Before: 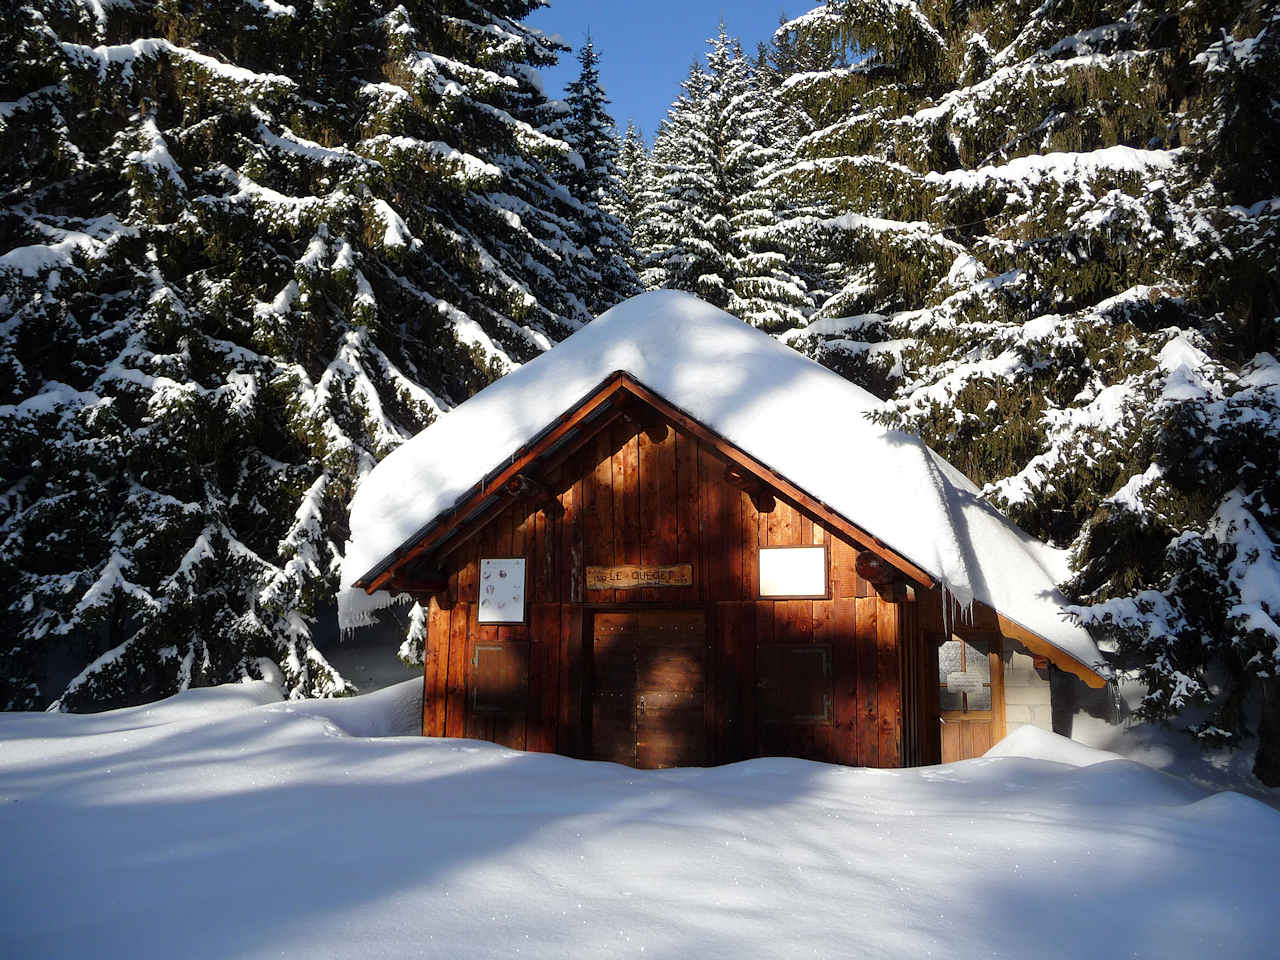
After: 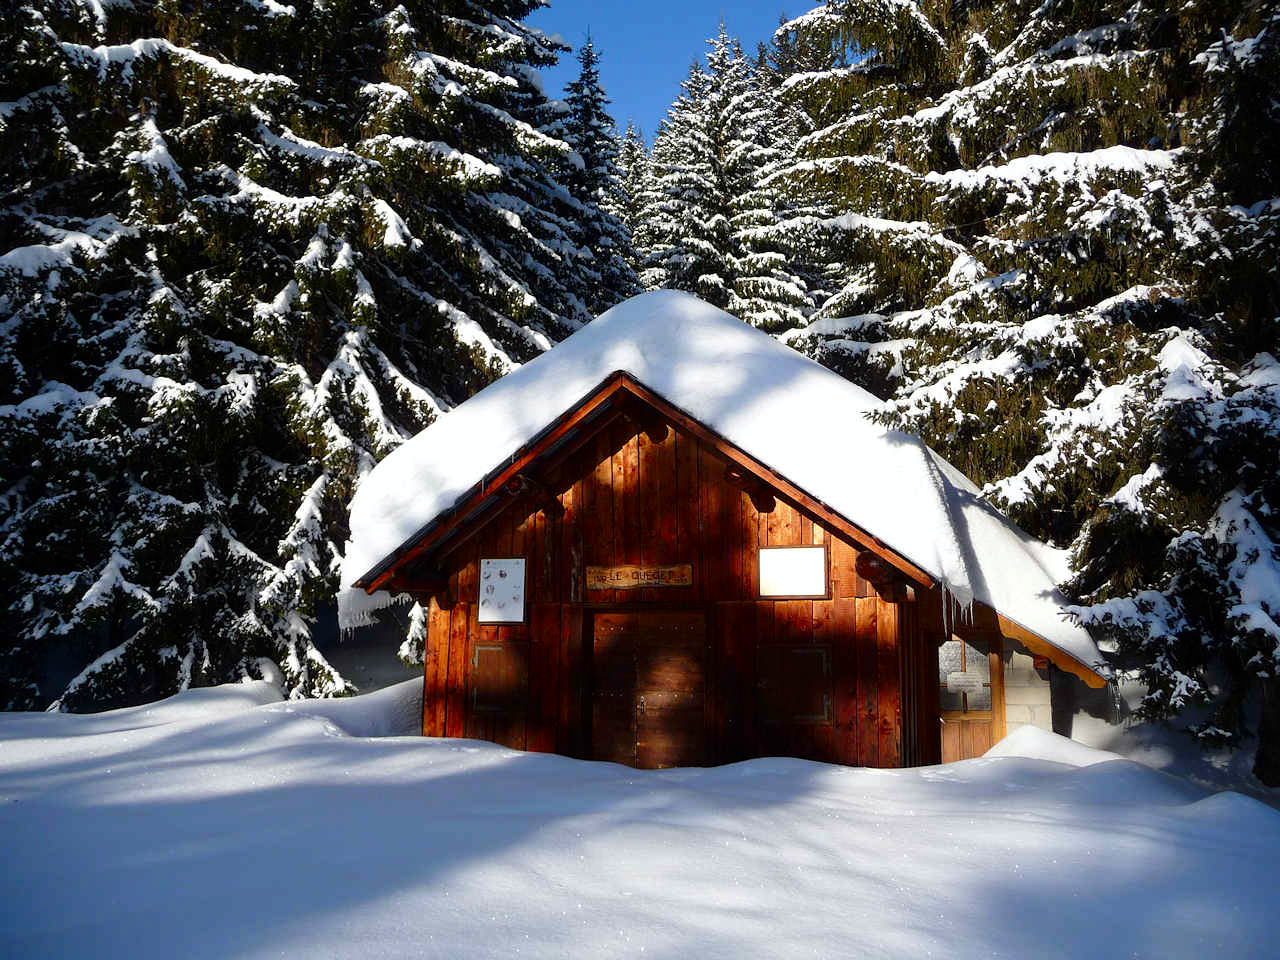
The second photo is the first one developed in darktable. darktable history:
contrast brightness saturation: contrast 0.125, brightness -0.053, saturation 0.152
color correction: highlights a* 0.04, highlights b* -0.902
